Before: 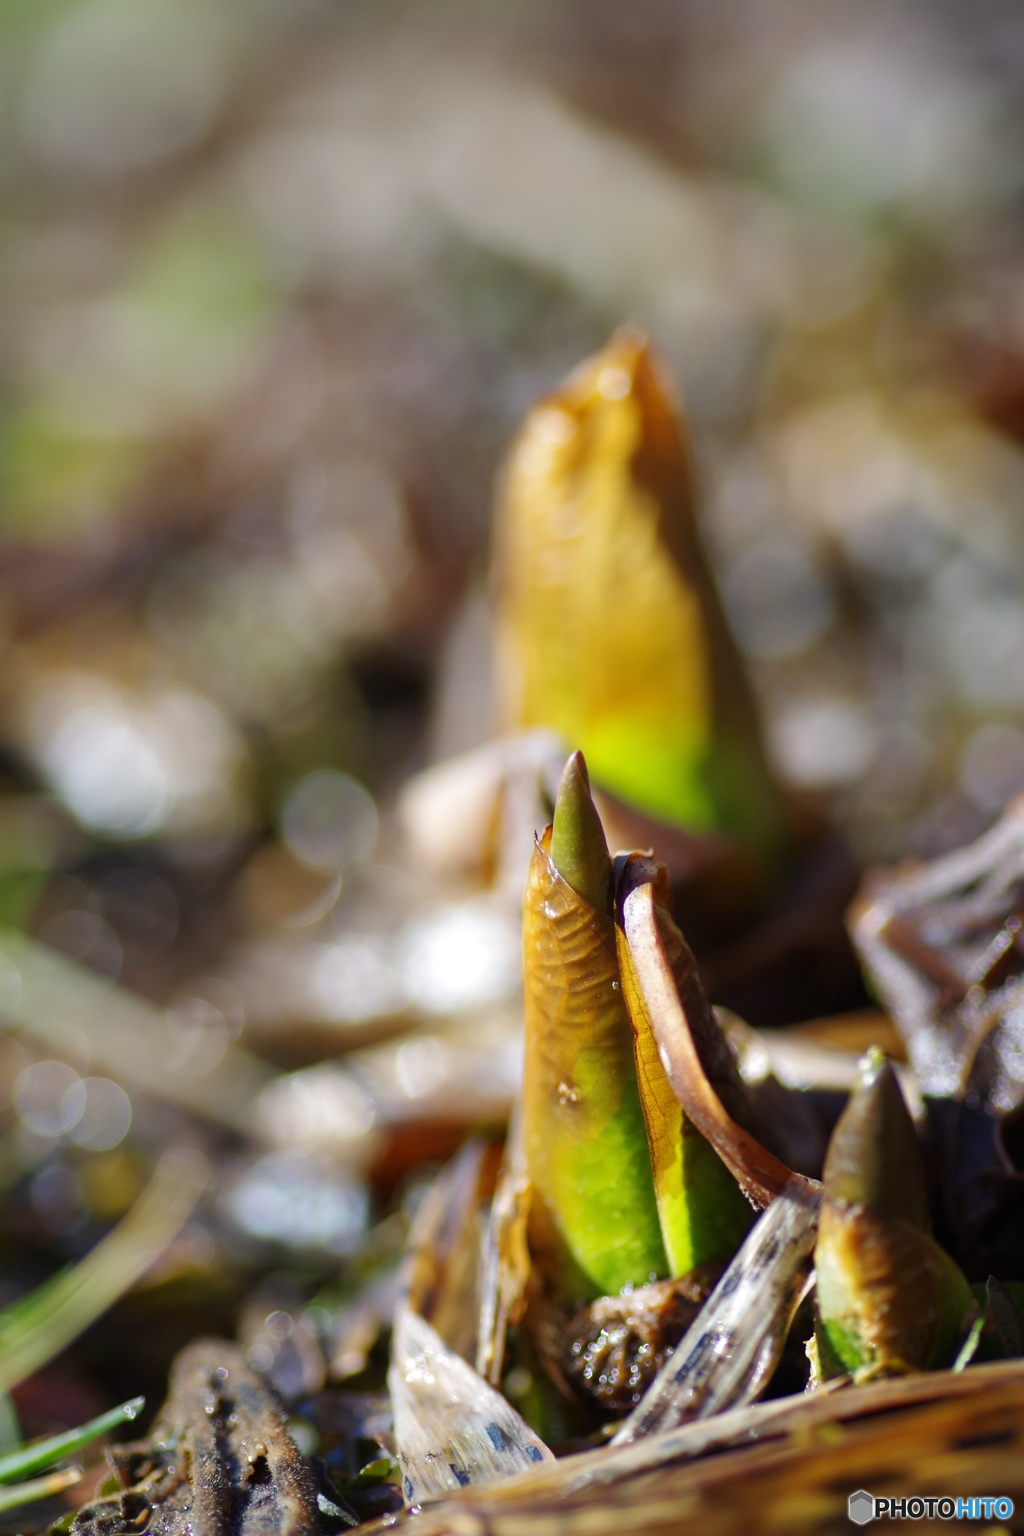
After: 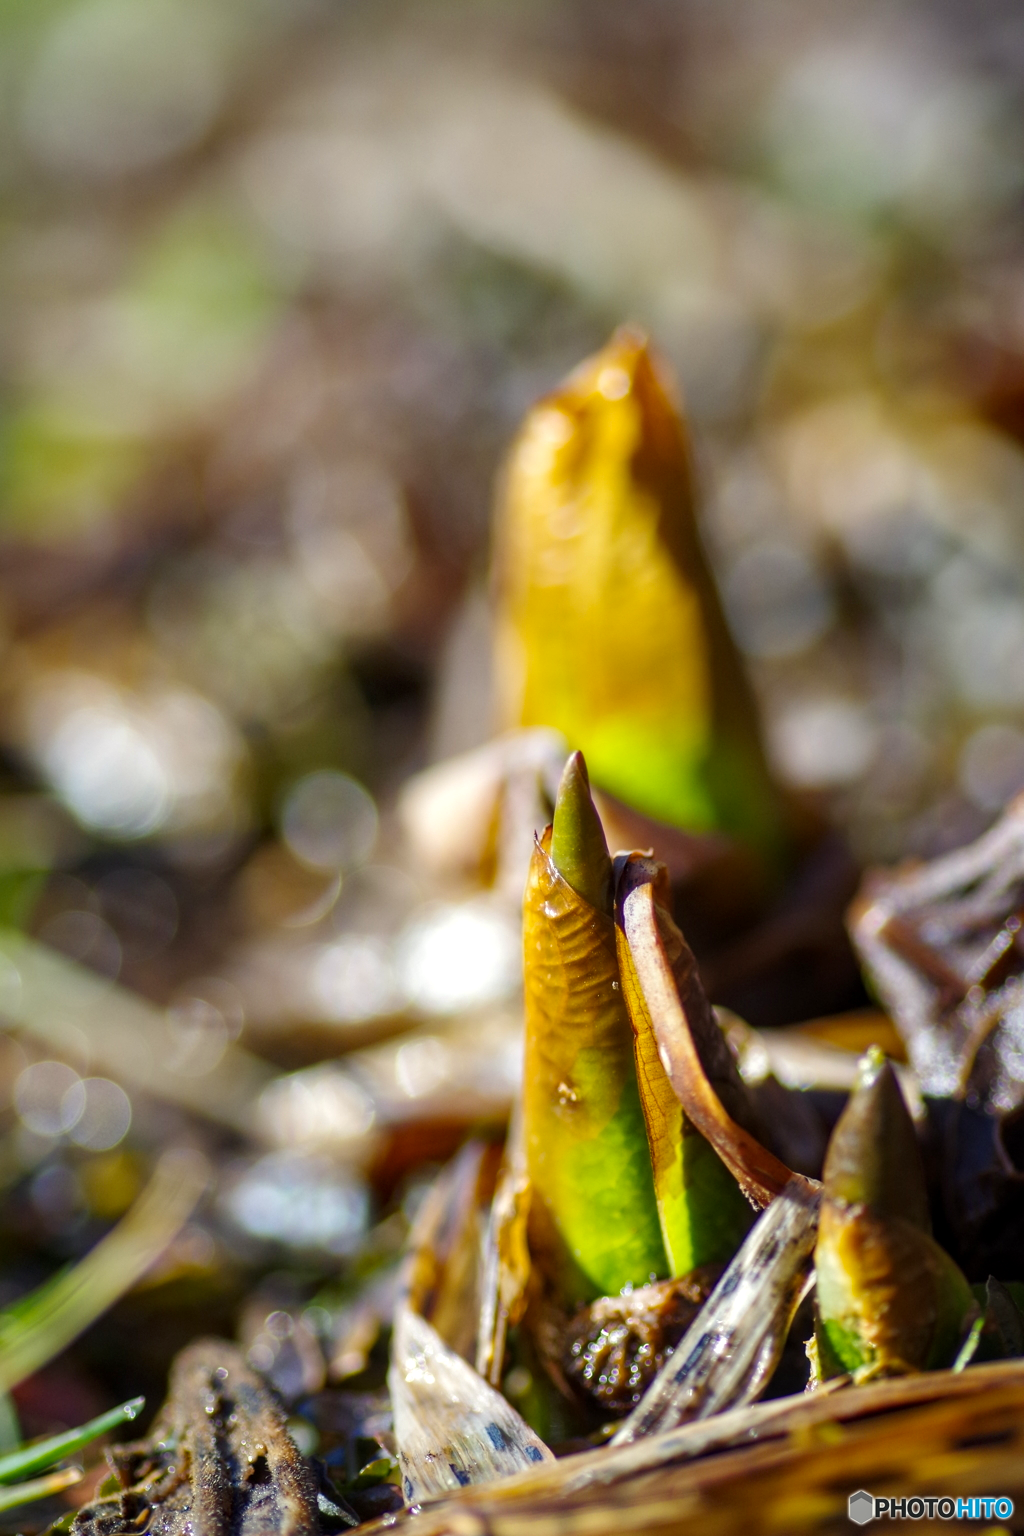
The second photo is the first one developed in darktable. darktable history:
color balance rgb: highlights gain › luminance 6.557%, highlights gain › chroma 1.255%, highlights gain › hue 93.29°, perceptual saturation grading › global saturation 15.081%, global vibrance 14.812%
local contrast: on, module defaults
